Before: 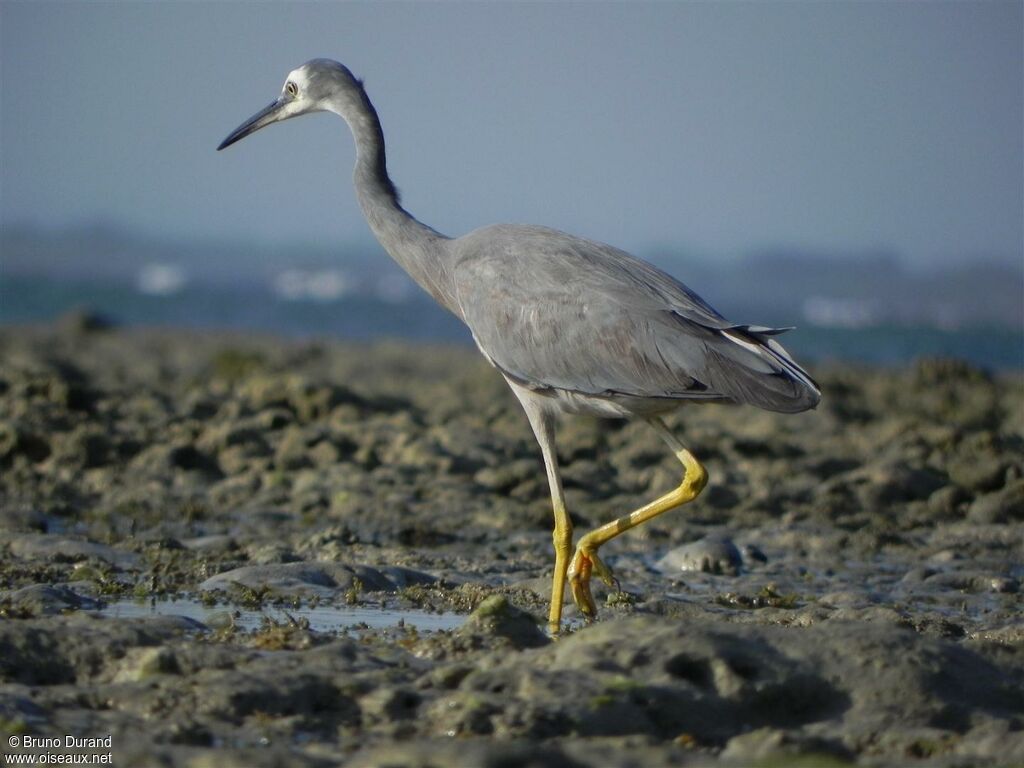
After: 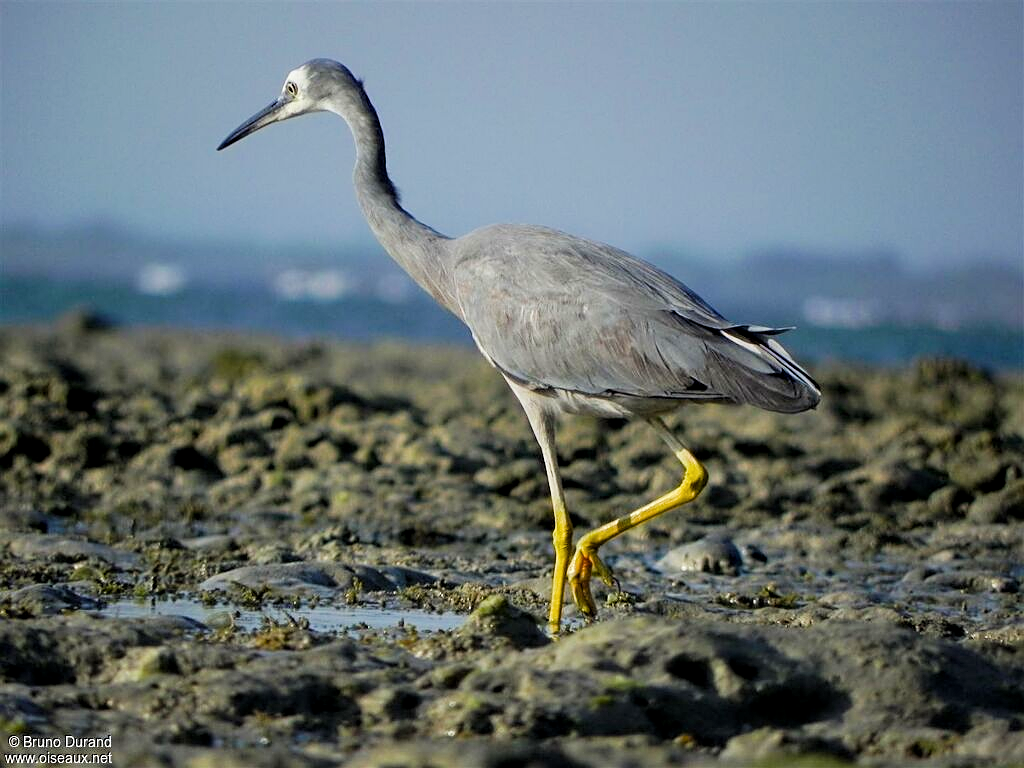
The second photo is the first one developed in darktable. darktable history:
filmic rgb: black relative exposure -7.65 EV, white relative exposure 4.56 EV, hardness 3.61
color balance rgb: perceptual saturation grading › global saturation 9.573%, perceptual brilliance grading › global brilliance 17.527%, global vibrance 30.19%, contrast 9.503%
local contrast: highlights 107%, shadows 102%, detail 120%, midtone range 0.2
sharpen: on, module defaults
